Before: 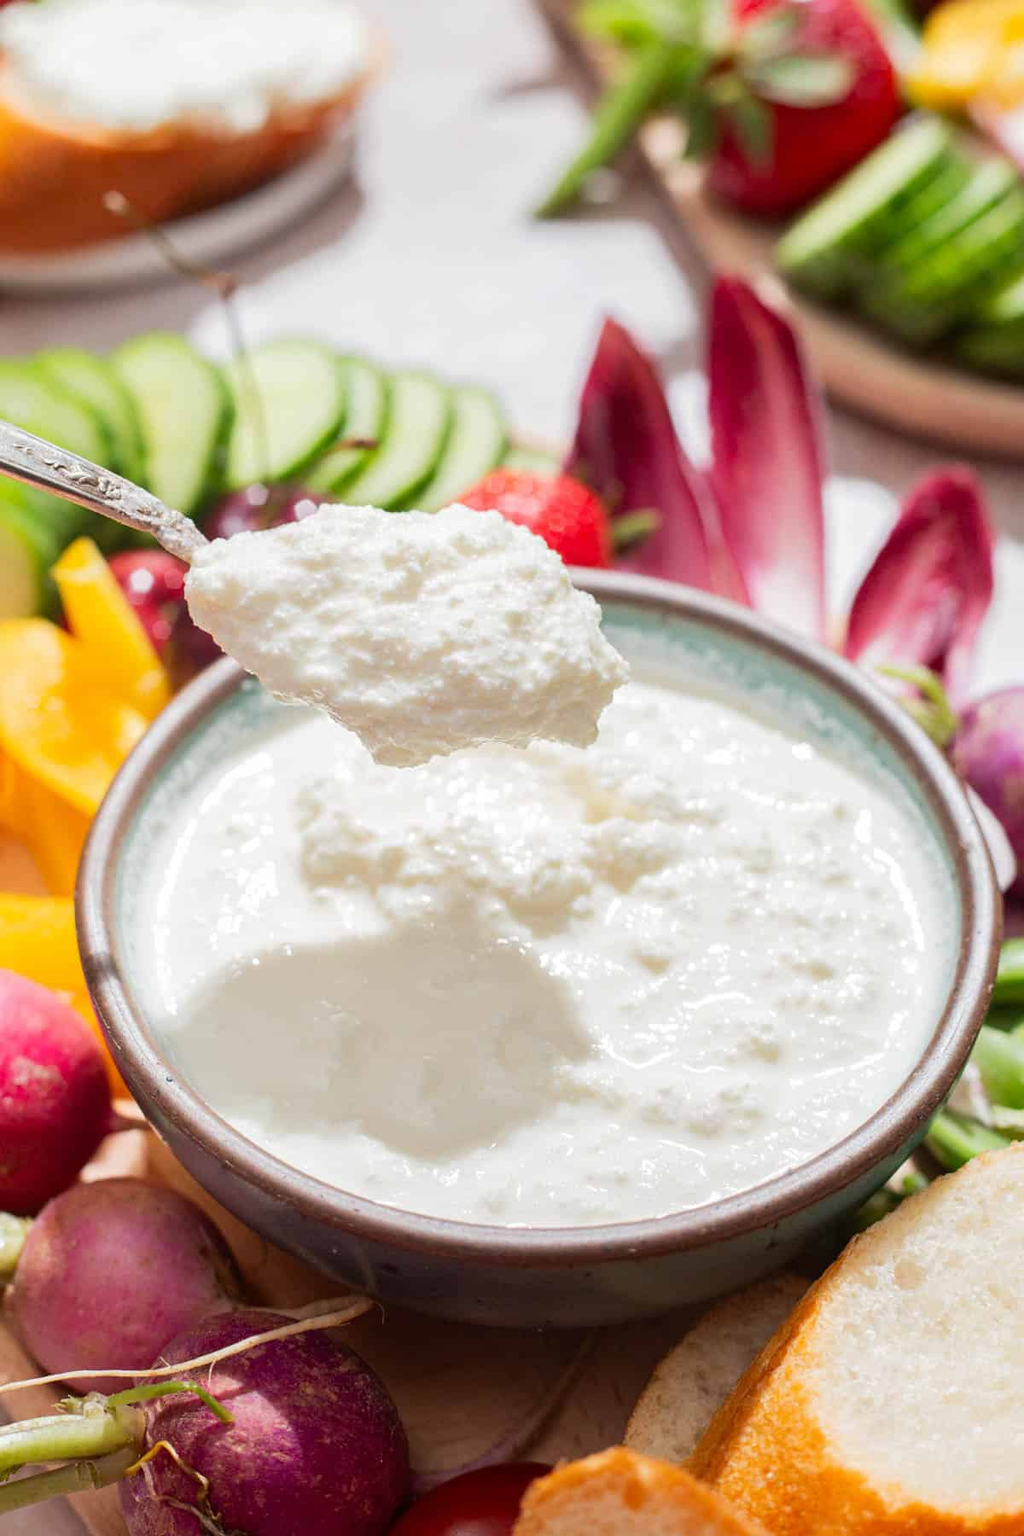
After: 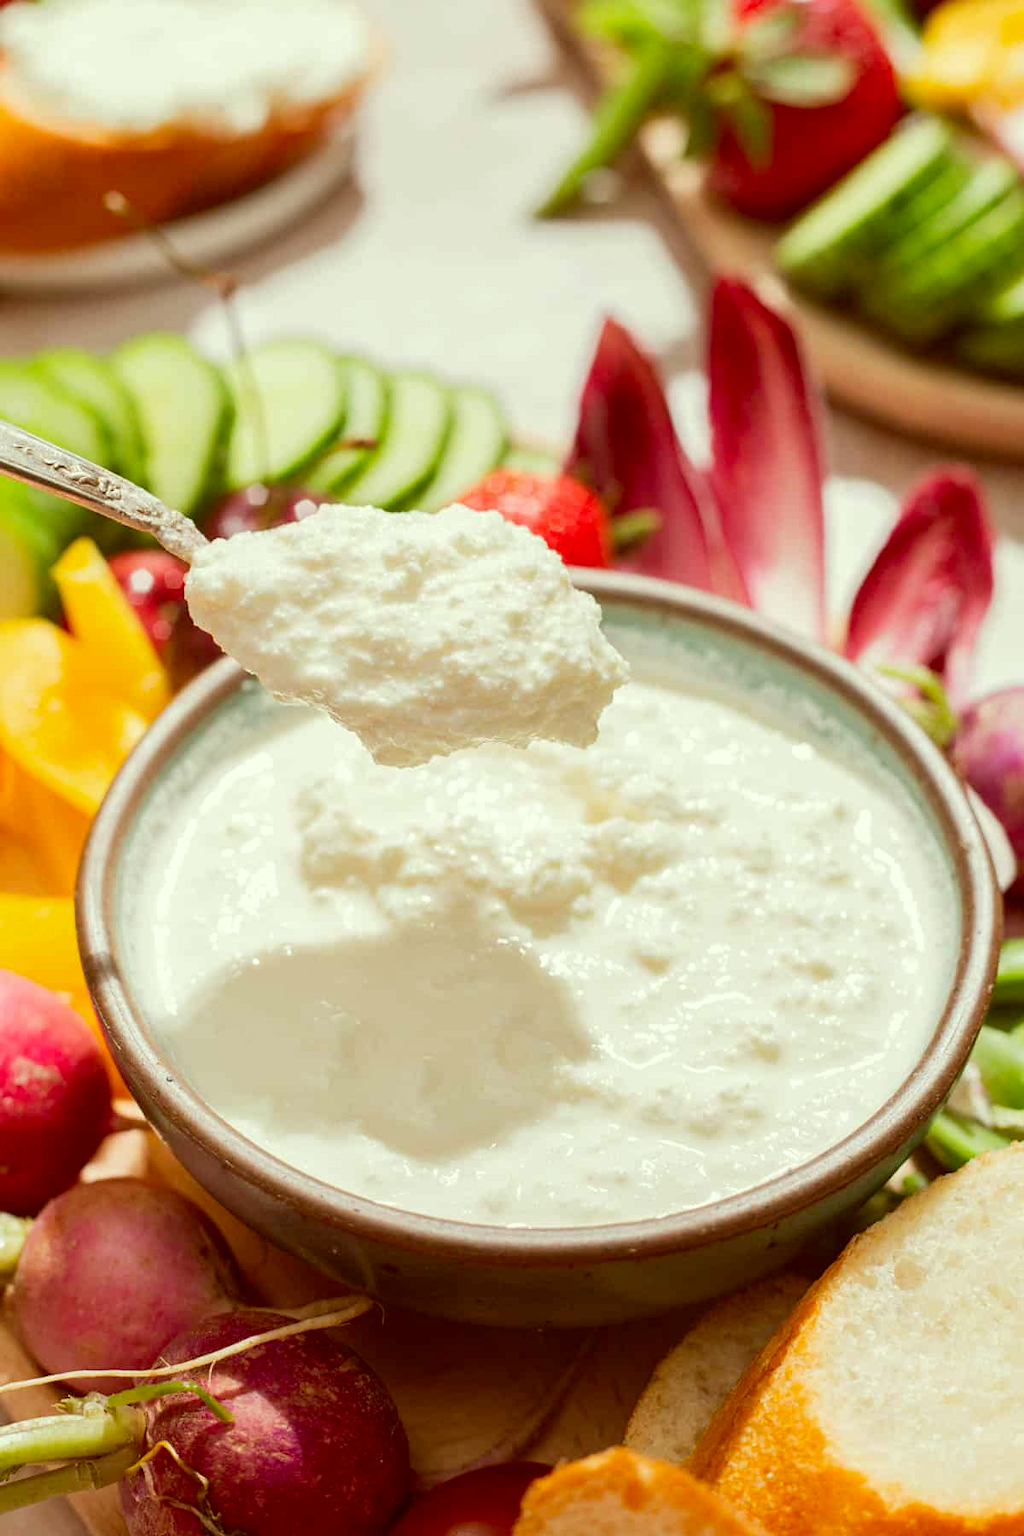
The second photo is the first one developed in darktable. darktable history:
color correction: highlights a* -6.12, highlights b* 9.16, shadows a* 10.29, shadows b* 23.7
